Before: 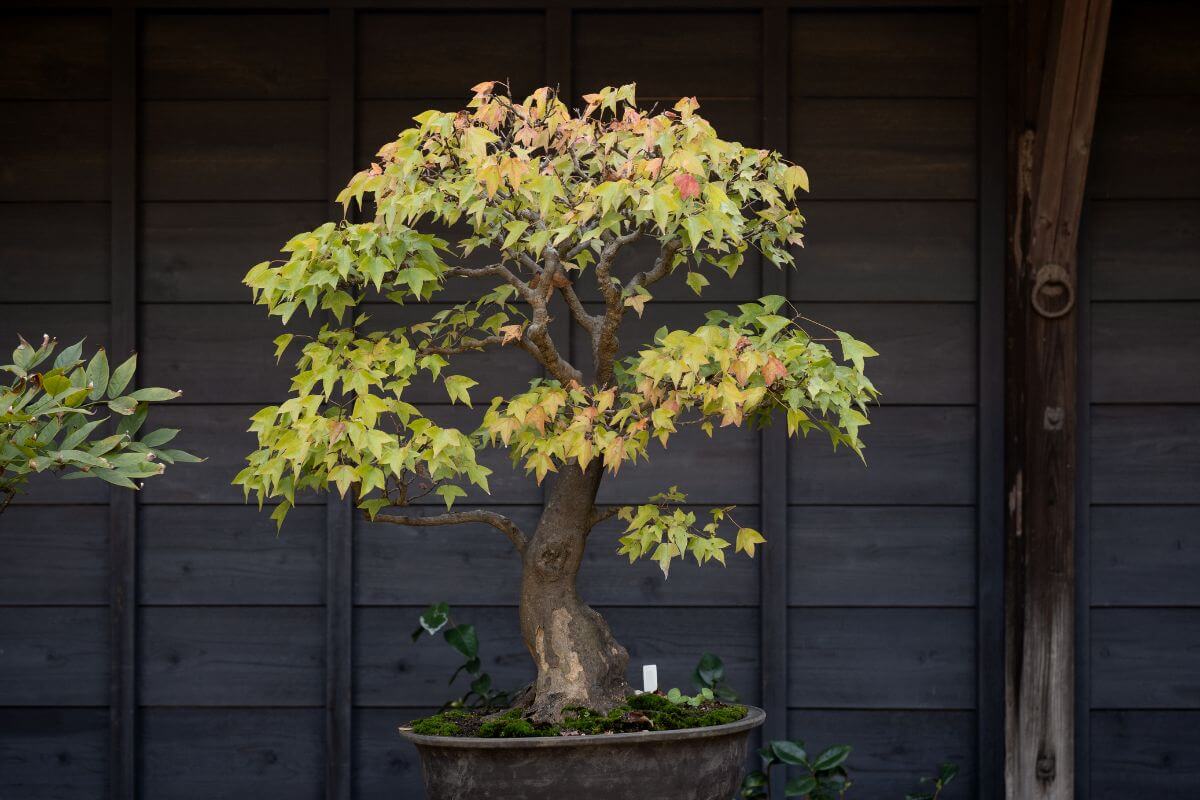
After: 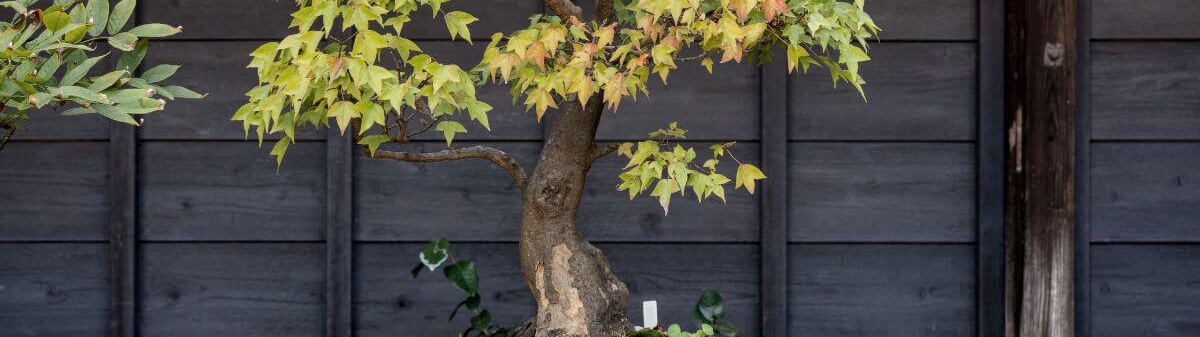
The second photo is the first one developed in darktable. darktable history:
local contrast: on, module defaults
crop: top 45.593%, bottom 12.159%
shadows and highlights: low approximation 0.01, soften with gaussian
exposure: compensate highlight preservation false
